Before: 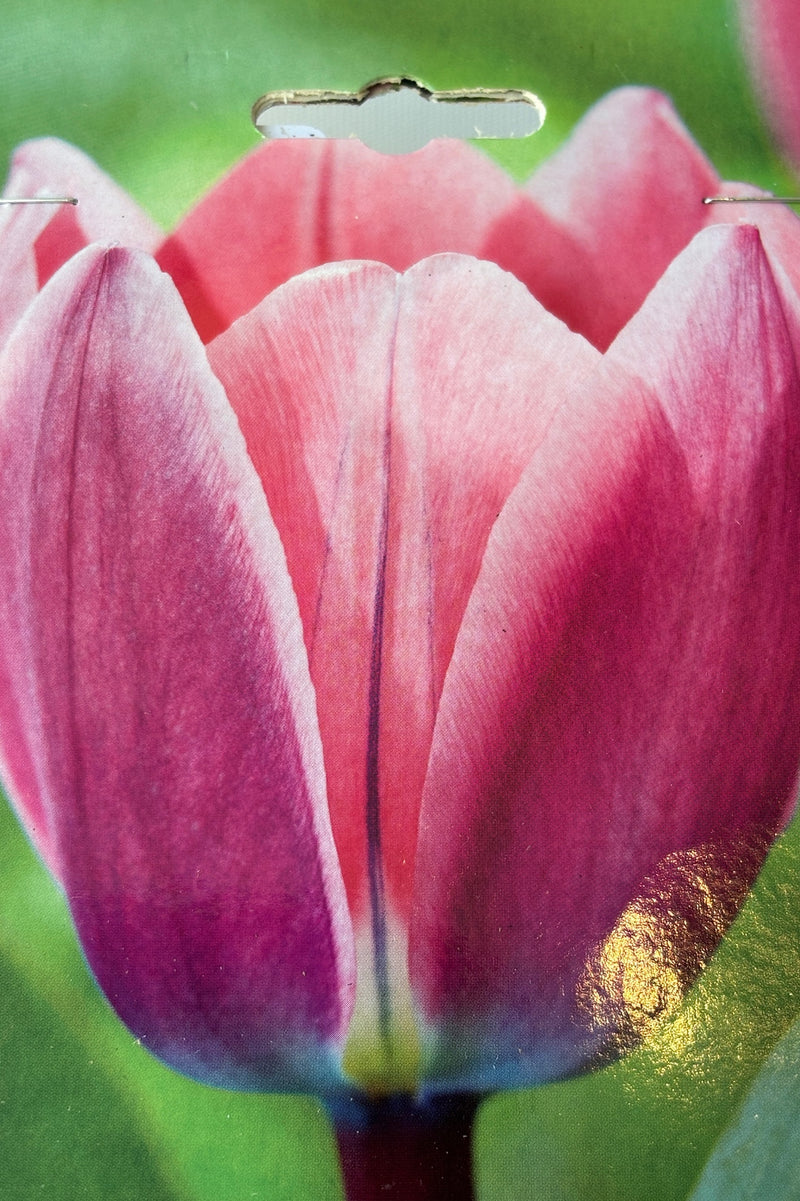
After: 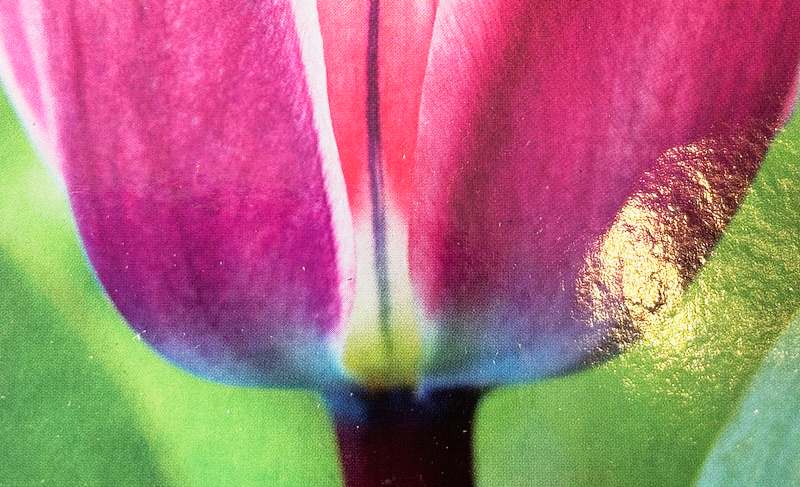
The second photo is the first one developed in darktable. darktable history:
crop and rotate: top 58.783%, bottom 0.607%
base curve: curves: ch0 [(0, 0) (0.088, 0.125) (0.176, 0.251) (0.354, 0.501) (0.613, 0.749) (1, 0.877)], preserve colors none
tone equalizer: -8 EV -0.718 EV, -7 EV -0.672 EV, -6 EV -0.563 EV, -5 EV -0.394 EV, -3 EV 0.395 EV, -2 EV 0.6 EV, -1 EV 0.697 EV, +0 EV 0.769 EV
local contrast: mode bilateral grid, contrast 99, coarseness 99, detail 89%, midtone range 0.2
